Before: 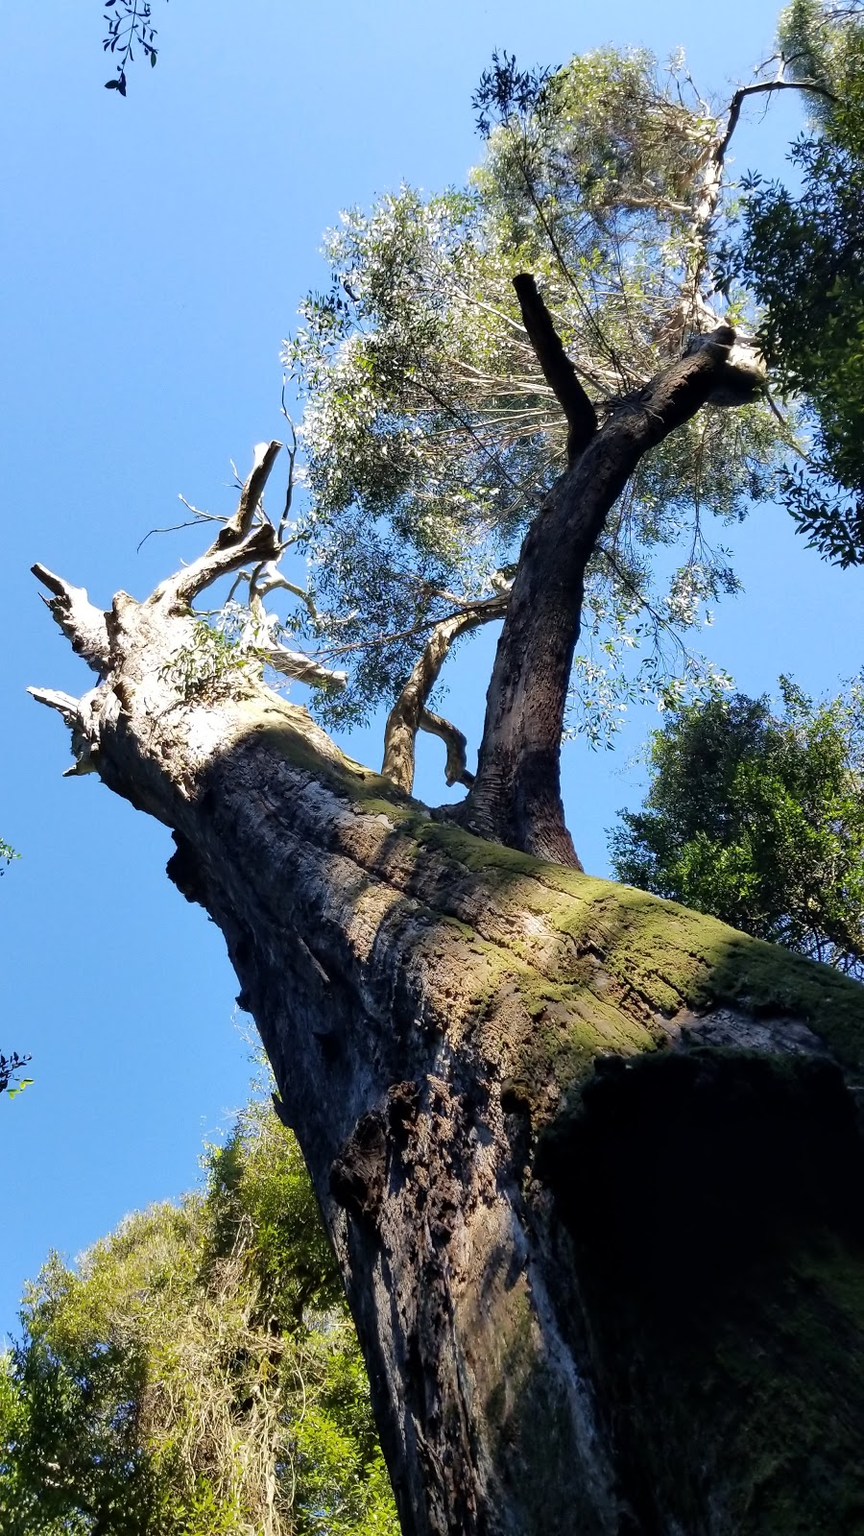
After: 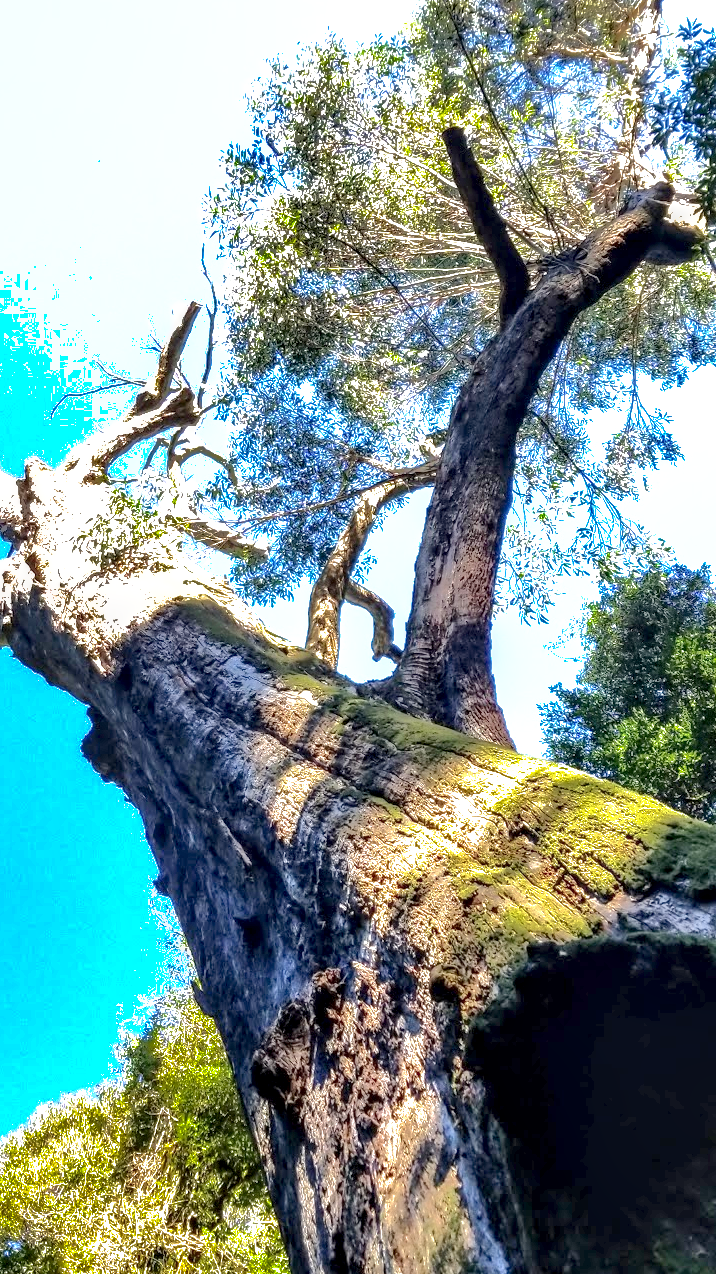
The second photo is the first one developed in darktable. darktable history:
exposure: black level correction 0, exposure 1.095 EV, compensate highlight preservation false
color calibration: x 0.342, y 0.355, temperature 5137.37 K
local contrast: highlights 1%, shadows 7%, detail 182%
levels: levels [0, 0.445, 1]
crop and rotate: left 10.321%, top 9.997%, right 10.052%, bottom 10.369%
shadows and highlights: shadows 25.6, highlights -69.27
